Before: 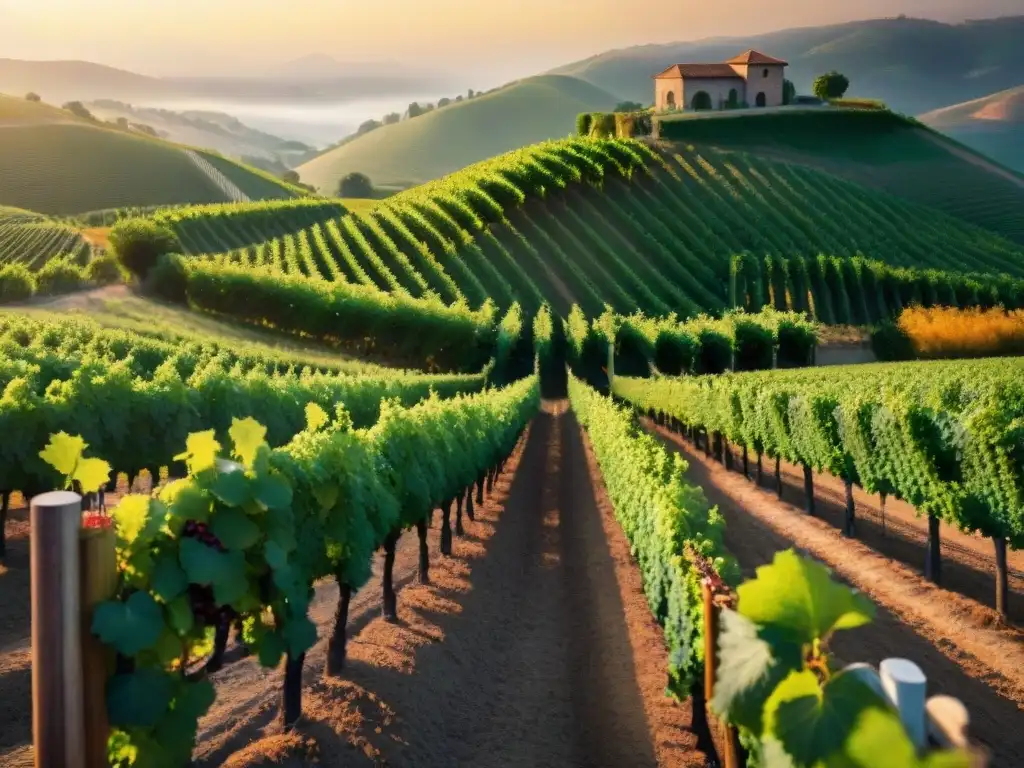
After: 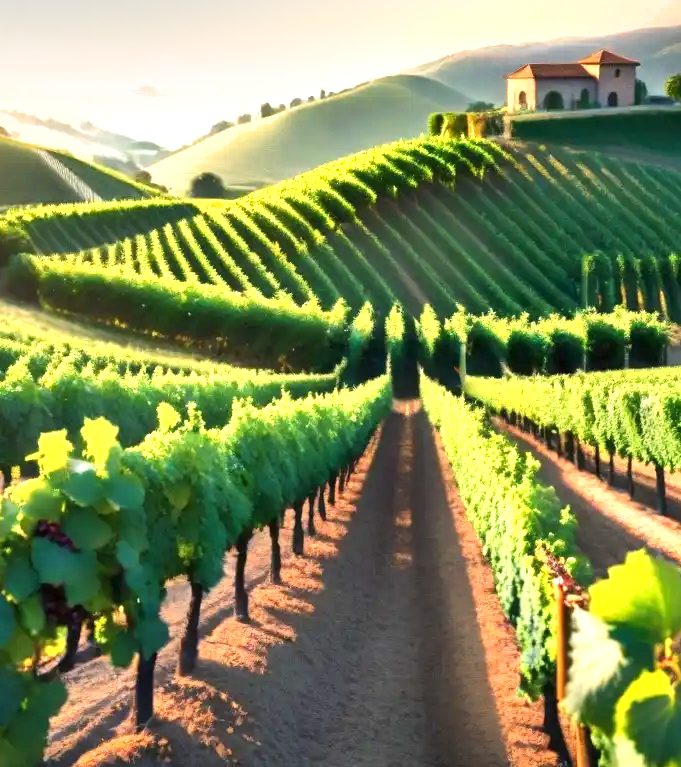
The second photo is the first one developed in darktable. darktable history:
crop and rotate: left 14.496%, right 18.912%
shadows and highlights: low approximation 0.01, soften with gaussian
exposure: black level correction 0, exposure 1.2 EV, compensate exposure bias true, compensate highlight preservation false
